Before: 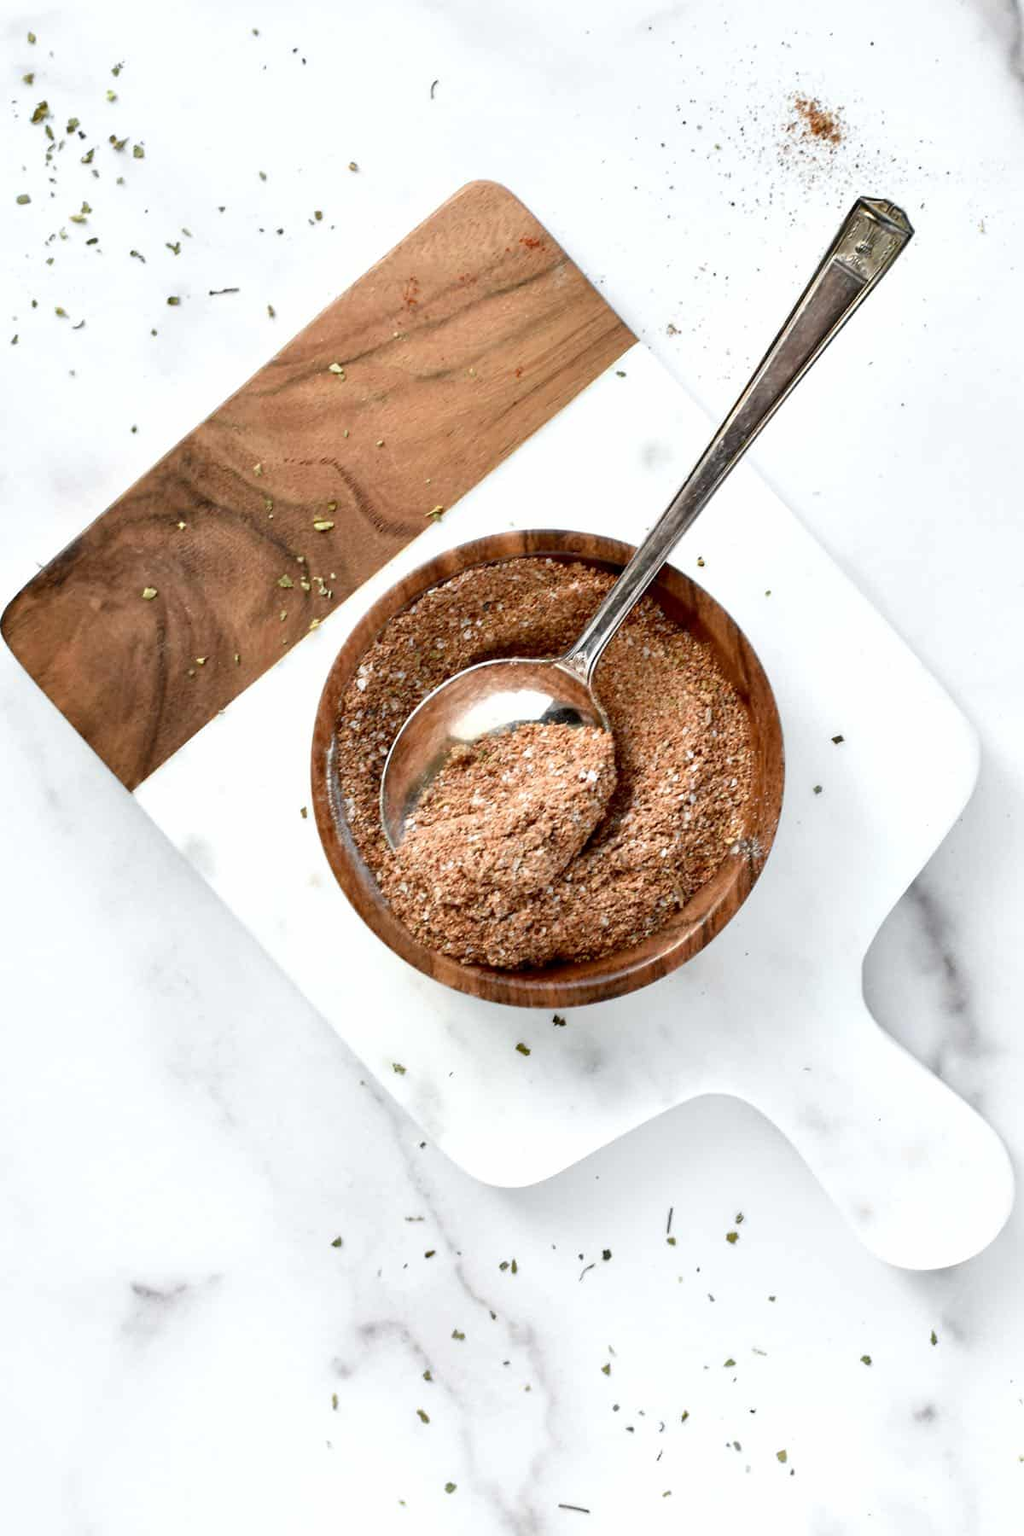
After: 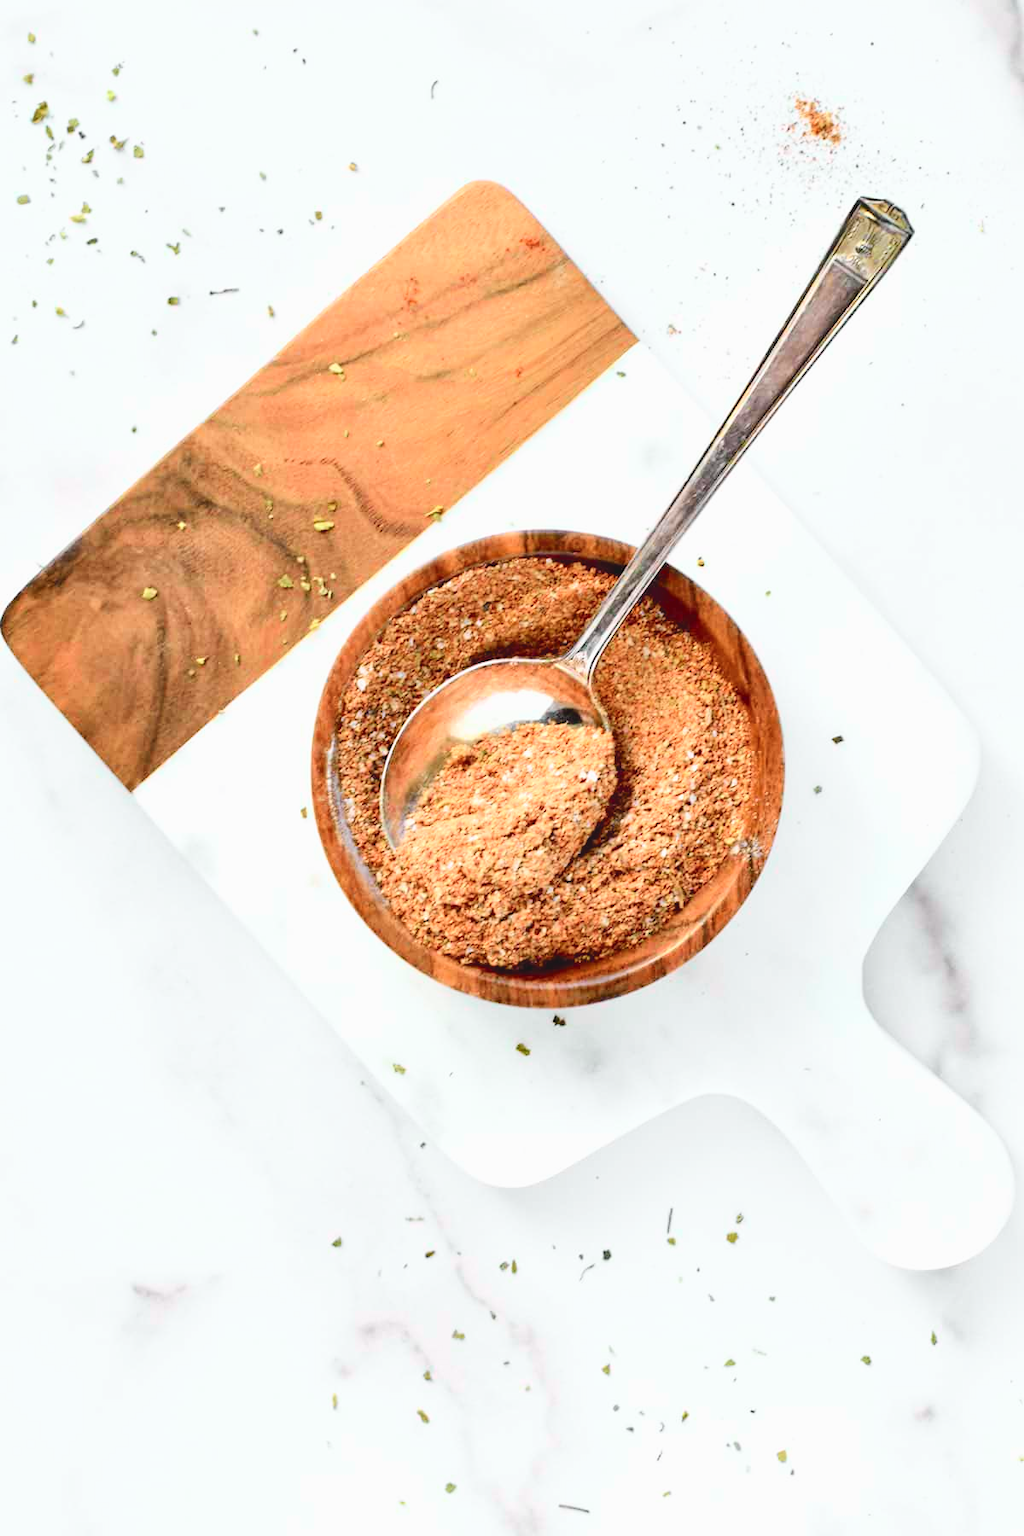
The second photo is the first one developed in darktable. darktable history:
tone curve: curves: ch0 [(0, 0.014) (0.12, 0.096) (0.386, 0.49) (0.54, 0.684) (0.751, 0.855) (0.89, 0.943) (0.998, 0.989)]; ch1 [(0, 0) (0.133, 0.099) (0.437, 0.41) (0.5, 0.5) (0.517, 0.536) (0.548, 0.575) (0.582, 0.639) (0.627, 0.692) (0.836, 0.868) (1, 1)]; ch2 [(0, 0) (0.374, 0.341) (0.456, 0.443) (0.478, 0.49) (0.501, 0.5) (0.528, 0.538) (0.55, 0.6) (0.572, 0.633) (0.702, 0.775) (1, 1)], color space Lab, independent channels, preserve colors none
color balance: lift [1.007, 1, 1, 1], gamma [1.097, 1, 1, 1]
